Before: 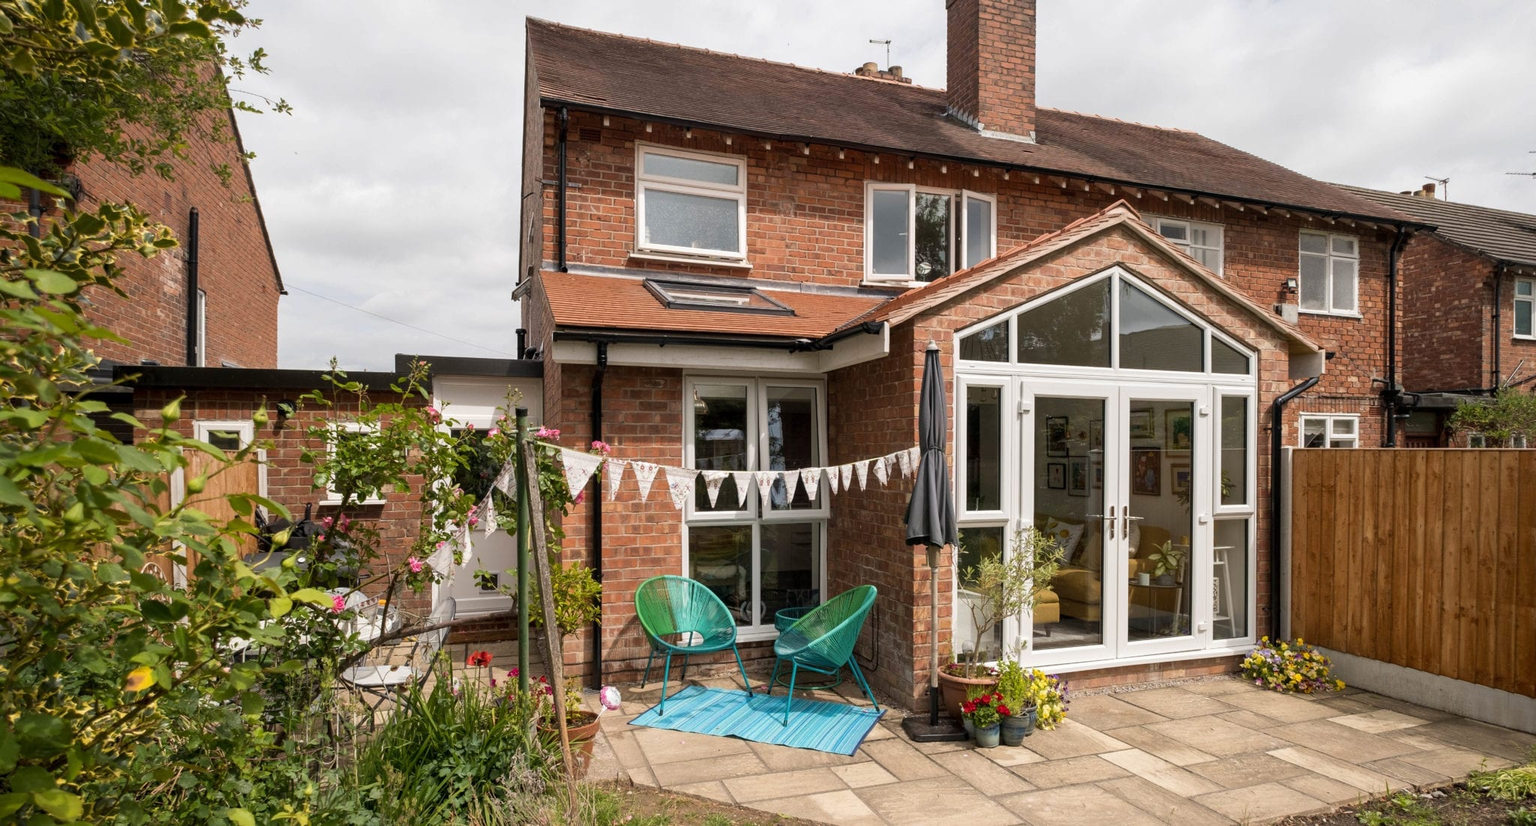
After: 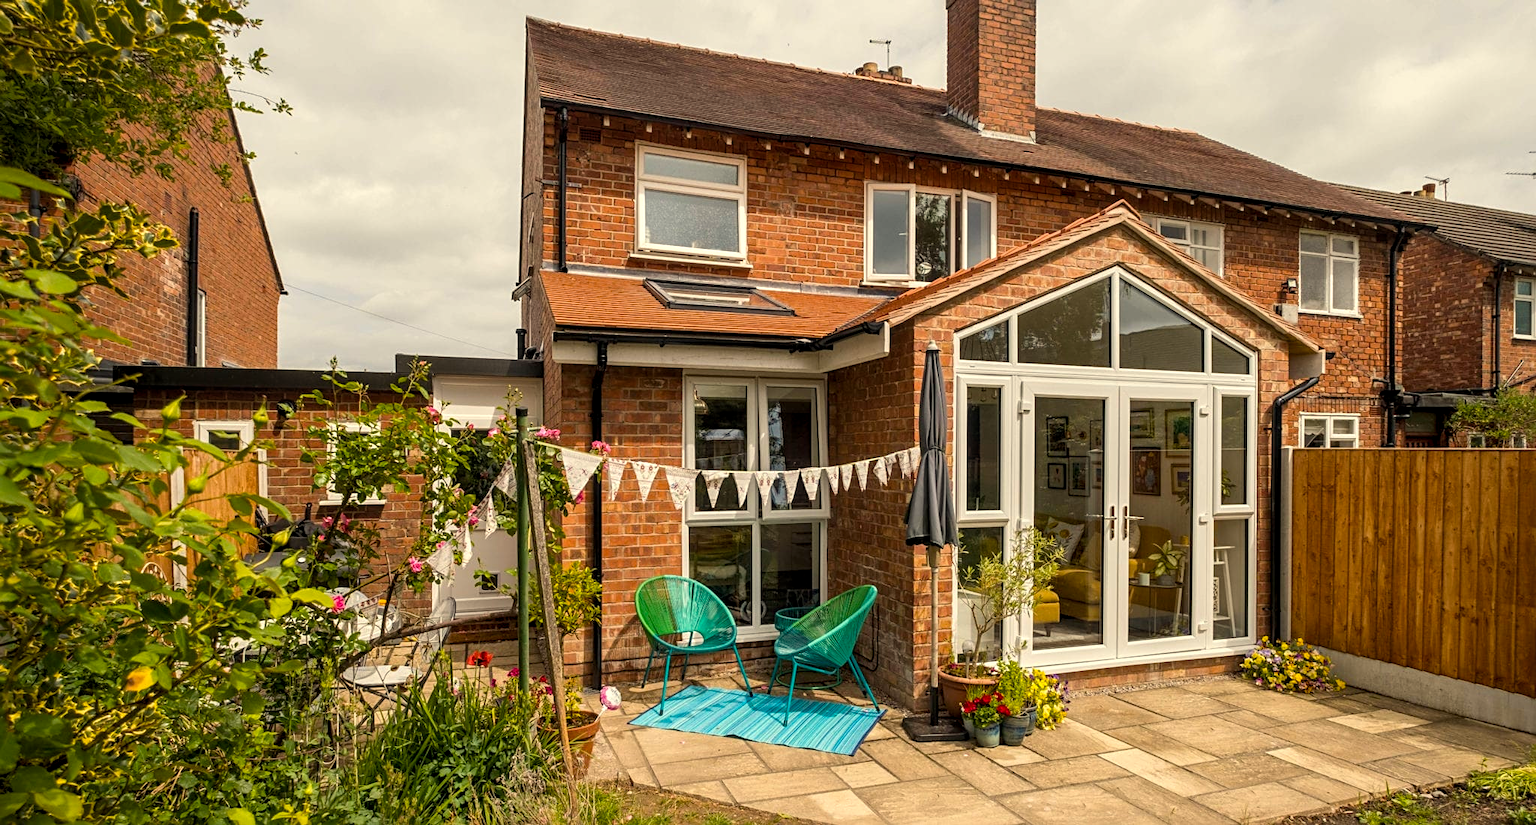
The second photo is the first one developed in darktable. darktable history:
color balance rgb: perceptual saturation grading › global saturation 25%, global vibrance 20%
local contrast: on, module defaults
white balance: red 1.029, blue 0.92
sharpen: radius 2.529, amount 0.323
